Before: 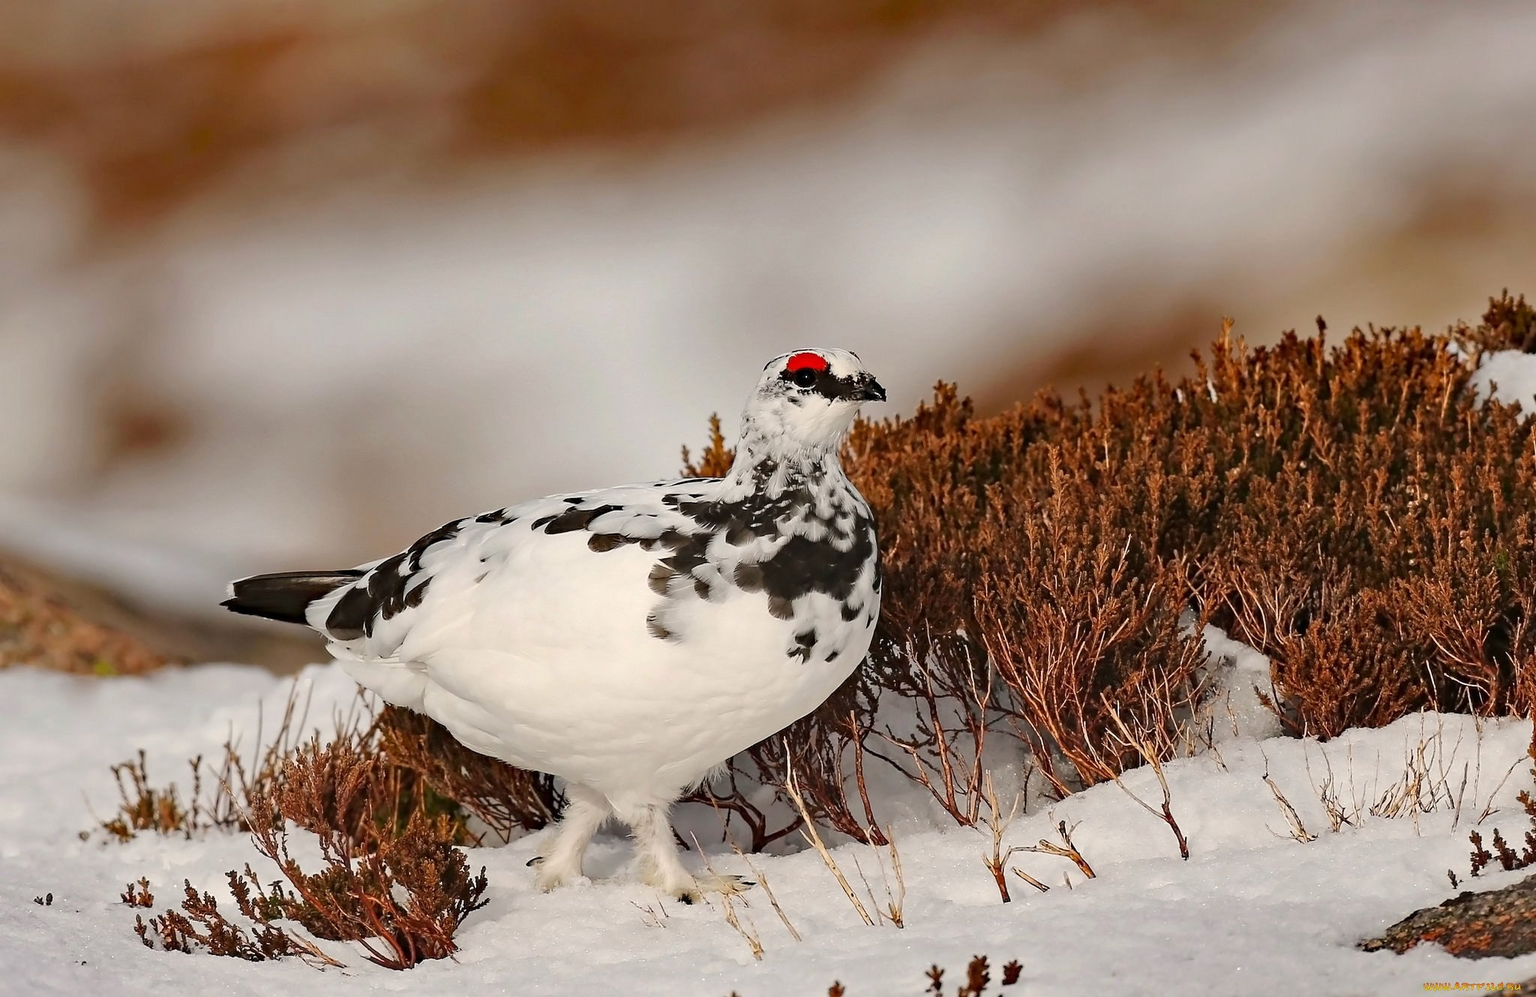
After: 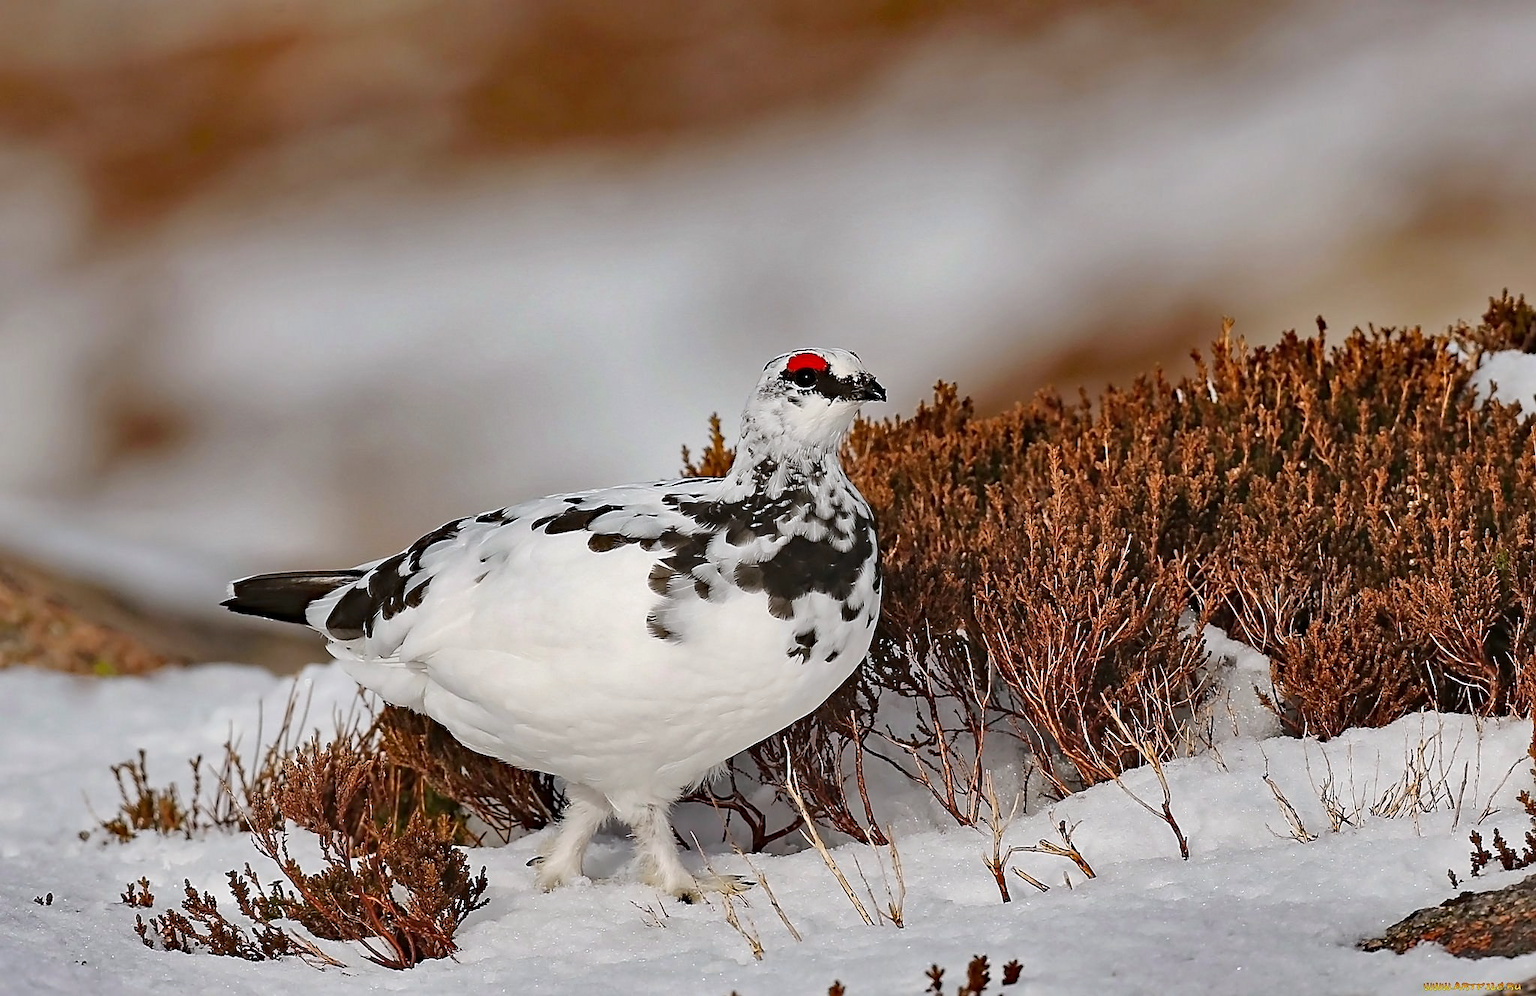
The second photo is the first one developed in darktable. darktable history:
white balance: red 0.967, blue 1.049
shadows and highlights: low approximation 0.01, soften with gaussian
sharpen: on, module defaults
